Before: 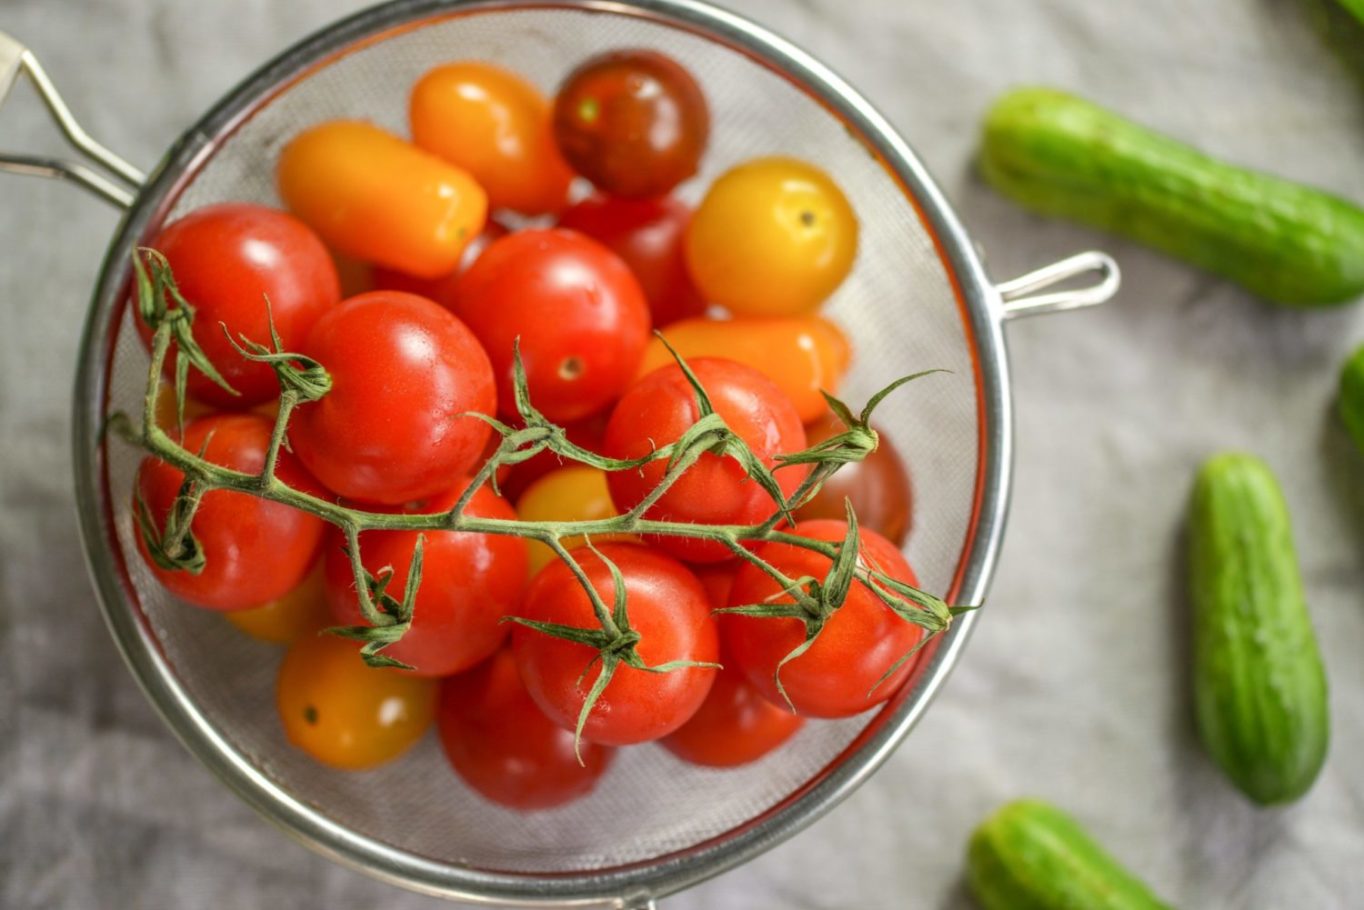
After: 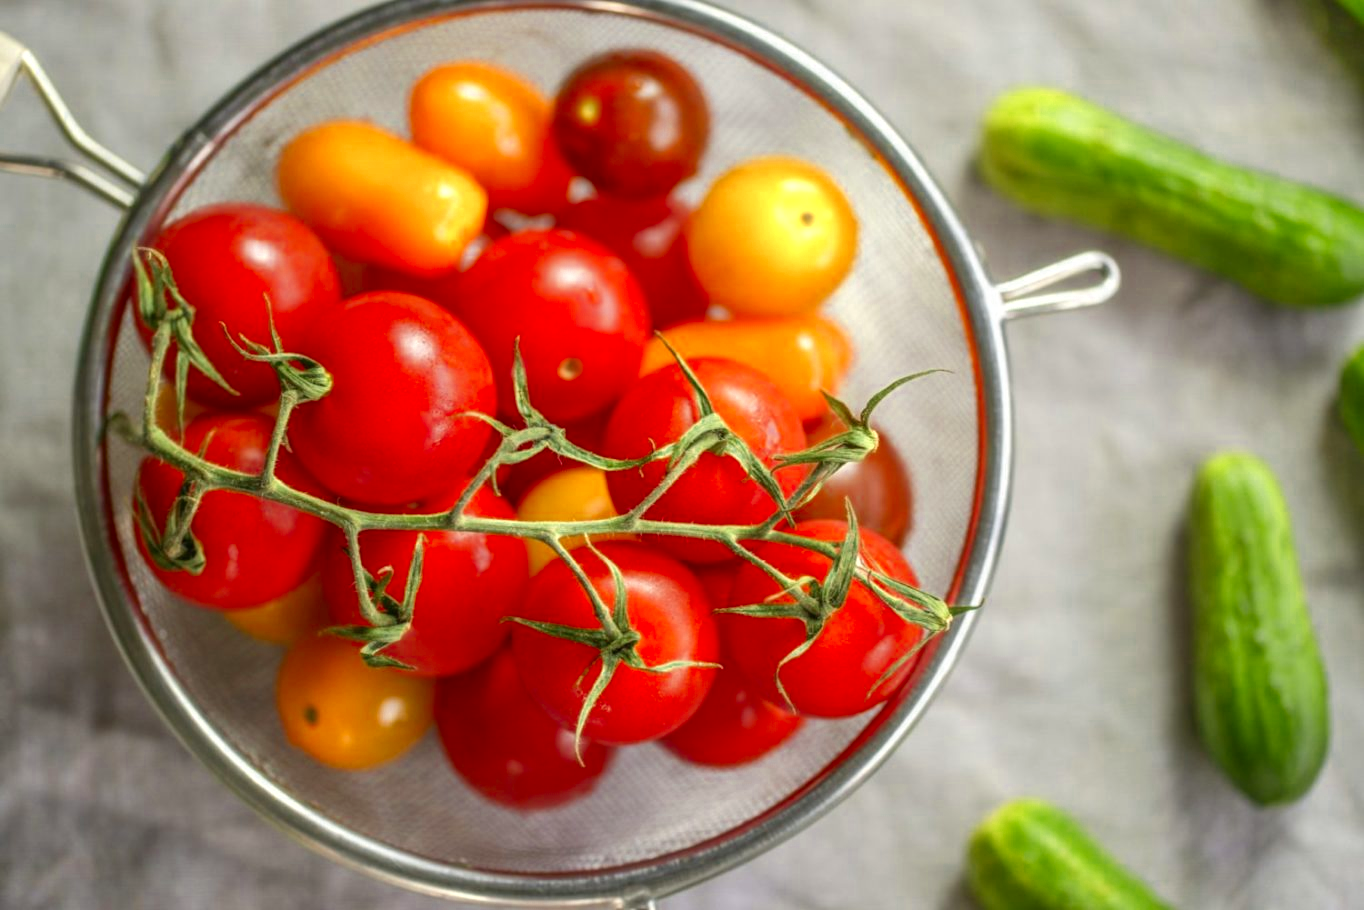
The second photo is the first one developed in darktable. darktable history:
color zones: curves: ch0 [(0.004, 0.305) (0.261, 0.623) (0.389, 0.399) (0.708, 0.571) (0.947, 0.34)]; ch1 [(0.025, 0.645) (0.229, 0.584) (0.326, 0.551) (0.484, 0.262) (0.757, 0.643)]
